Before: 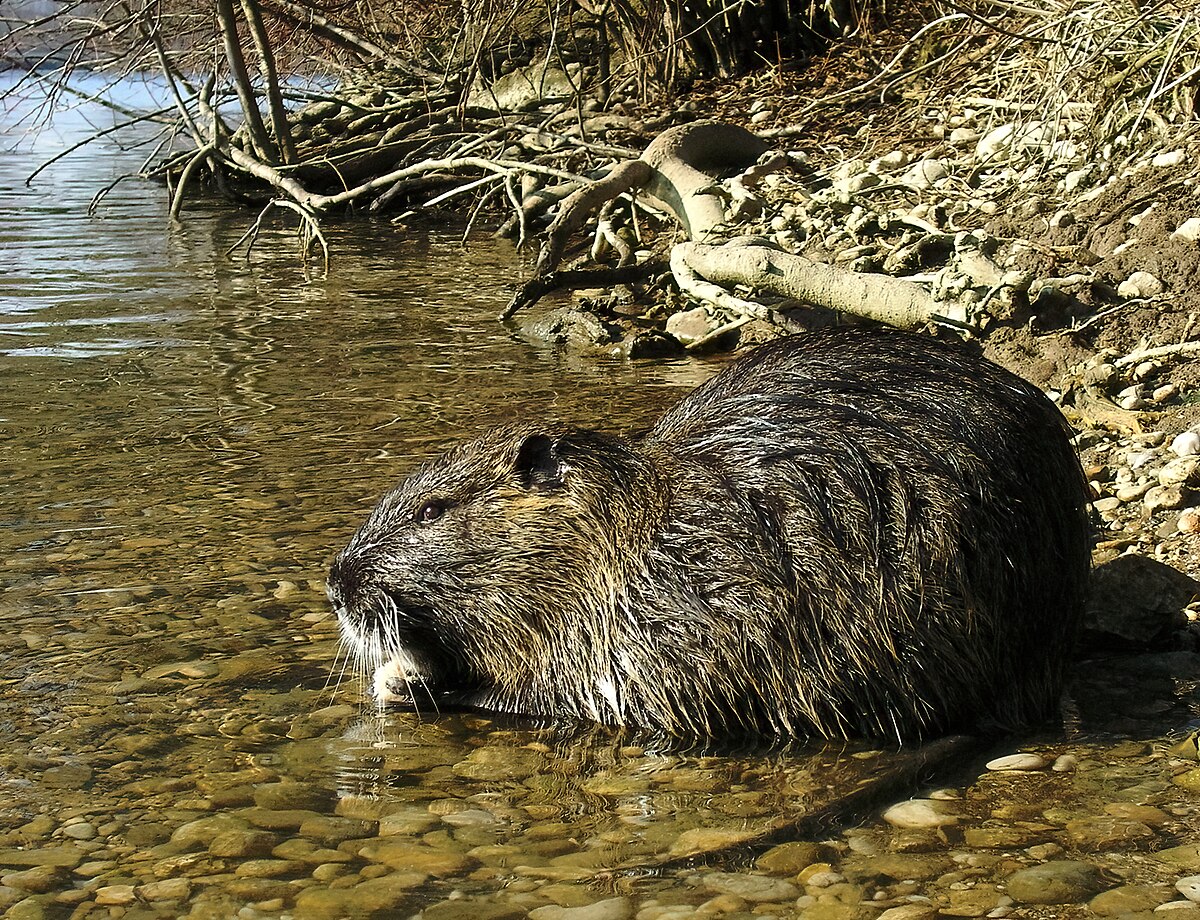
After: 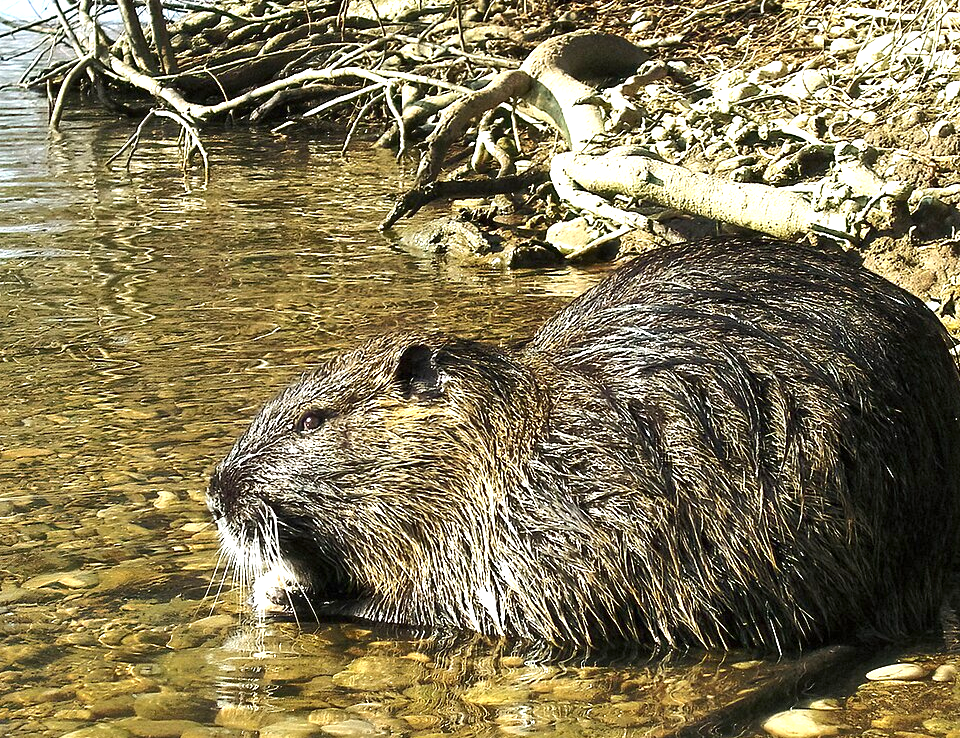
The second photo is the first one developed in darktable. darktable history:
exposure: exposure 1 EV, compensate highlight preservation false
crop and rotate: left 10.073%, top 9.792%, right 9.886%, bottom 9.986%
